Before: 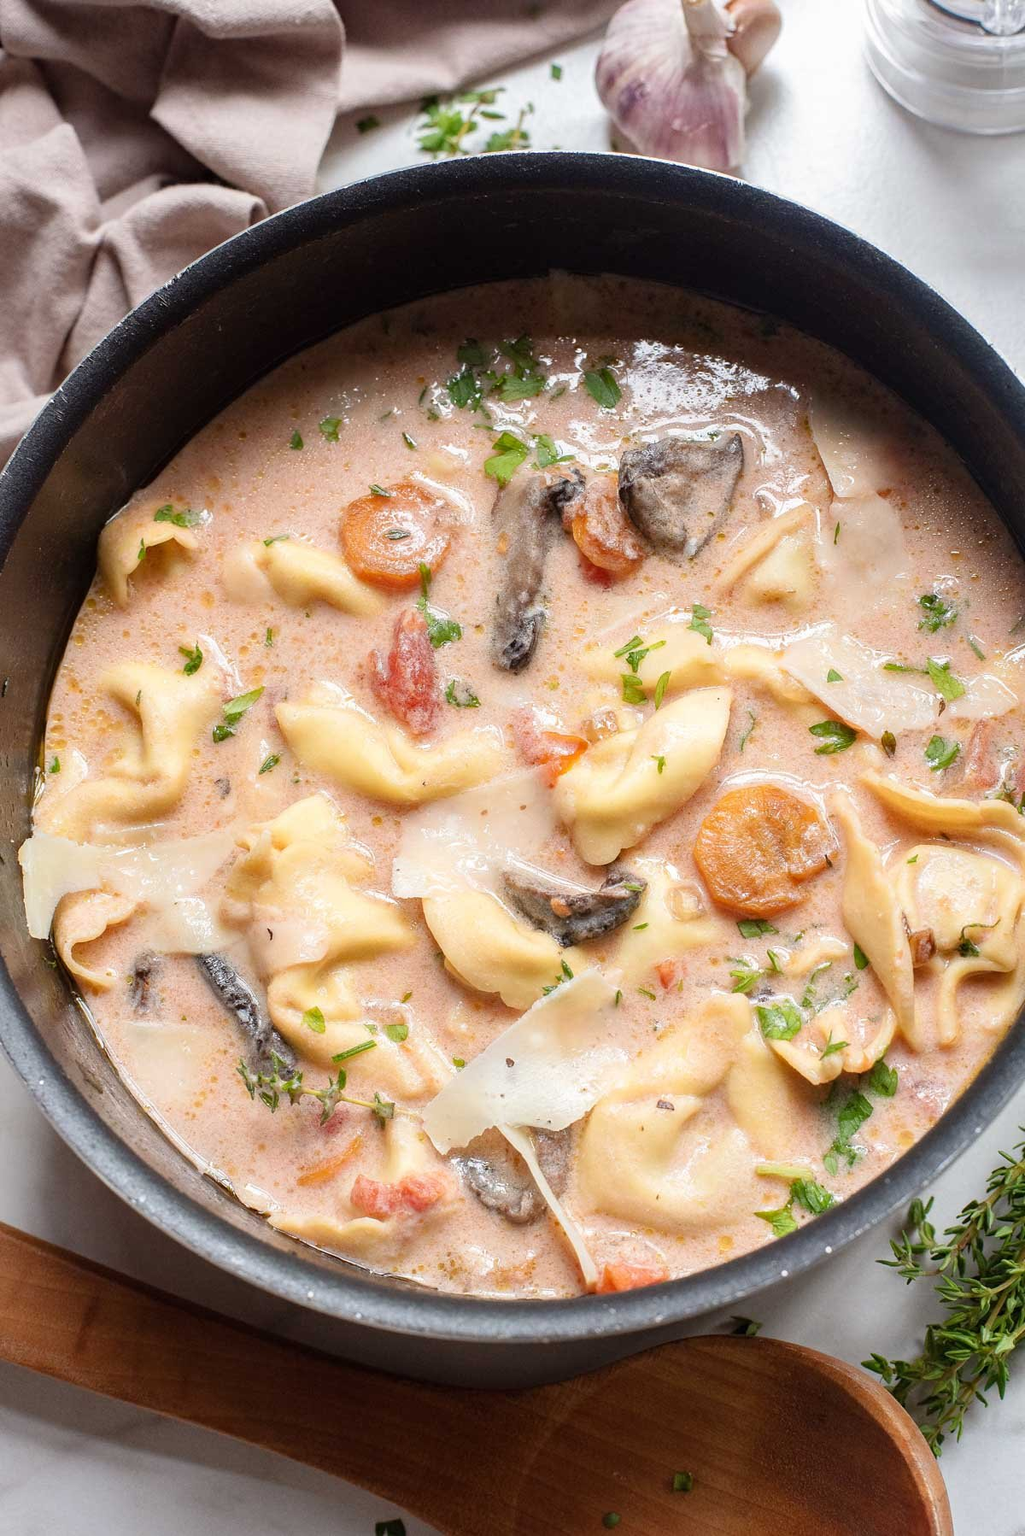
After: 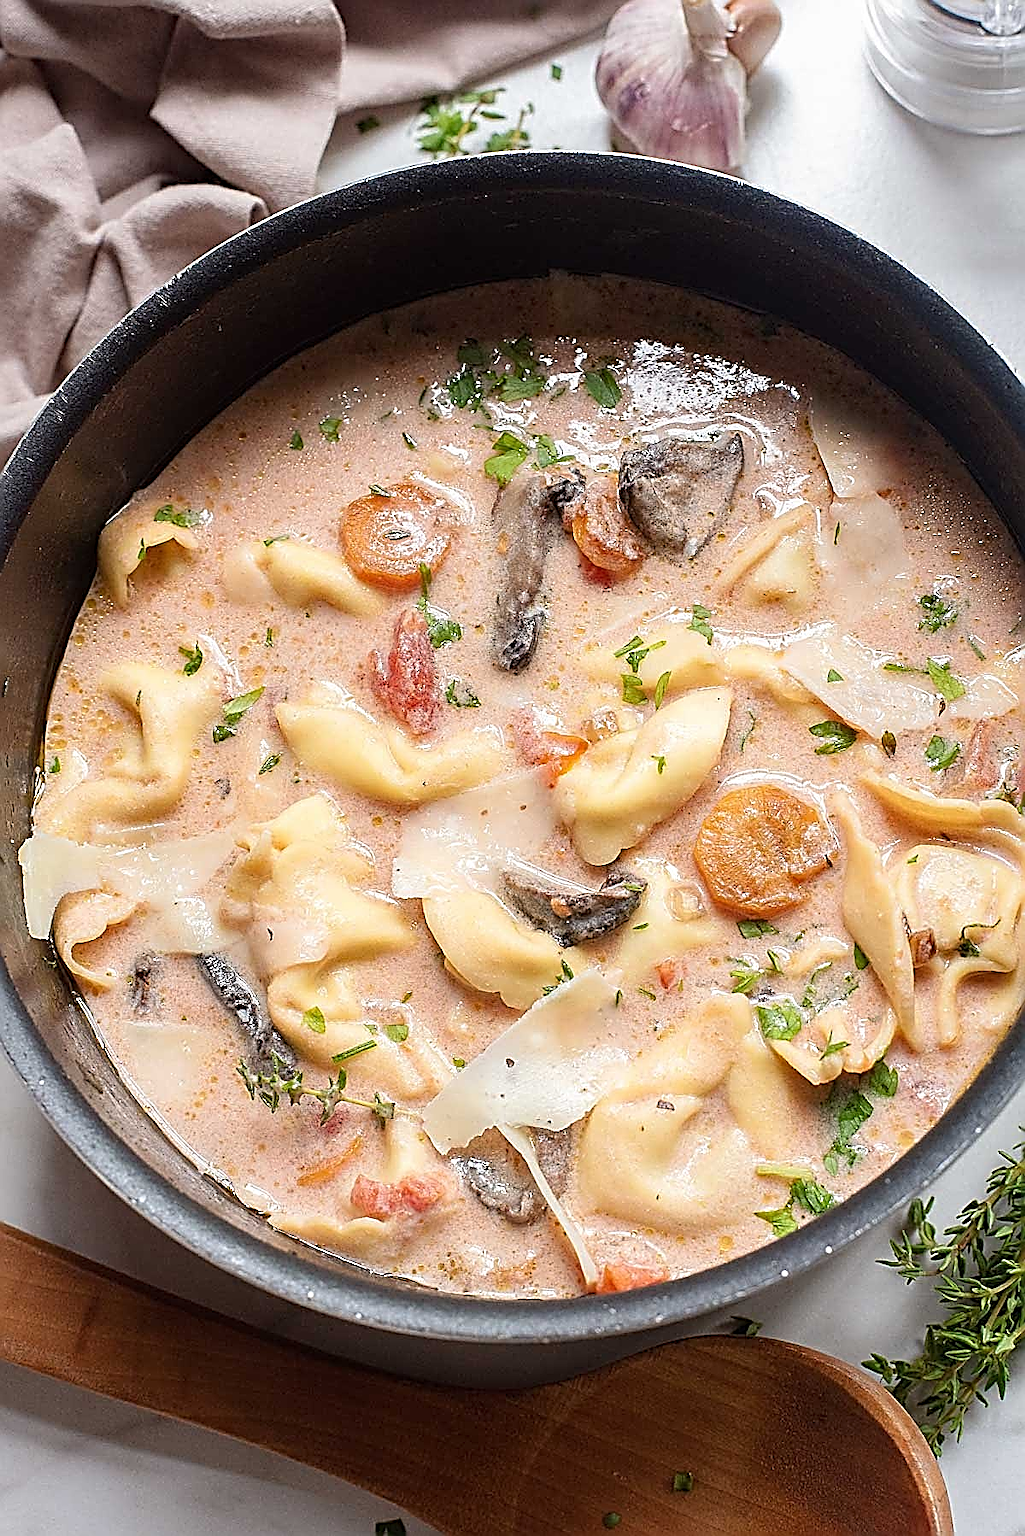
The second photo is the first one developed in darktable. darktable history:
sharpen: amount 1.999
